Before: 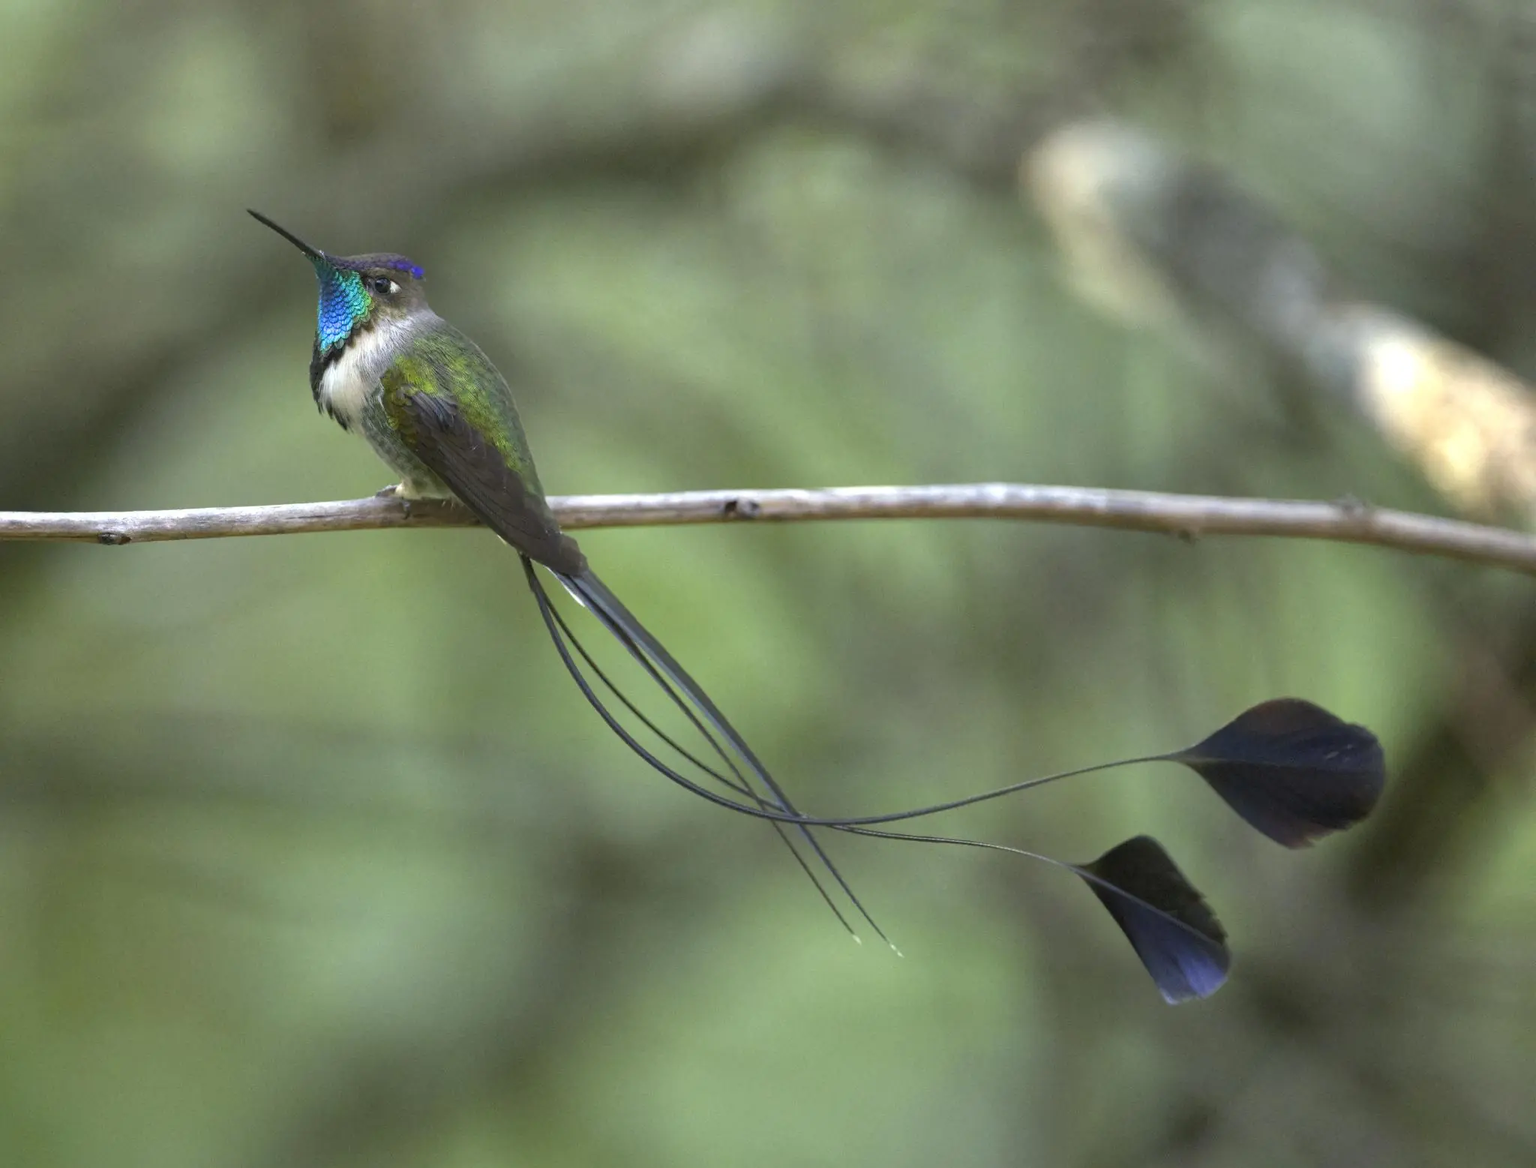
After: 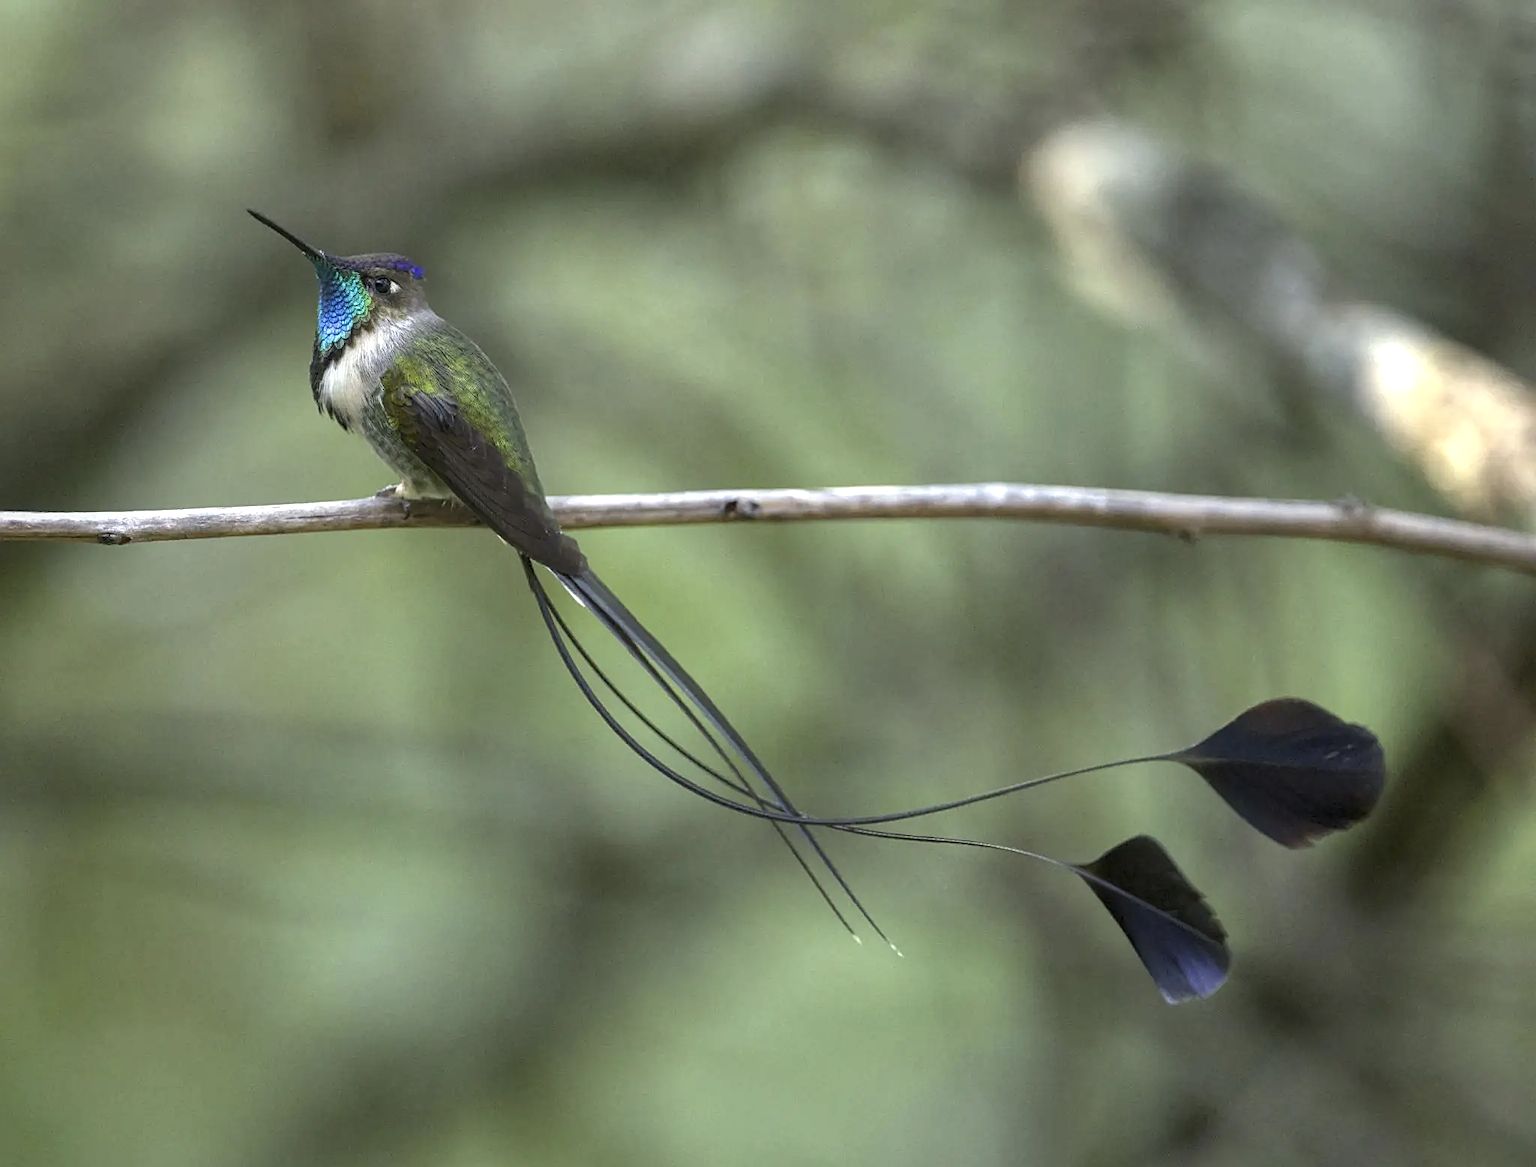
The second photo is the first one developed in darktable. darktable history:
sharpen: on, module defaults
local contrast: on, module defaults
color balance rgb: global vibrance 10%
color contrast: green-magenta contrast 0.84, blue-yellow contrast 0.86
